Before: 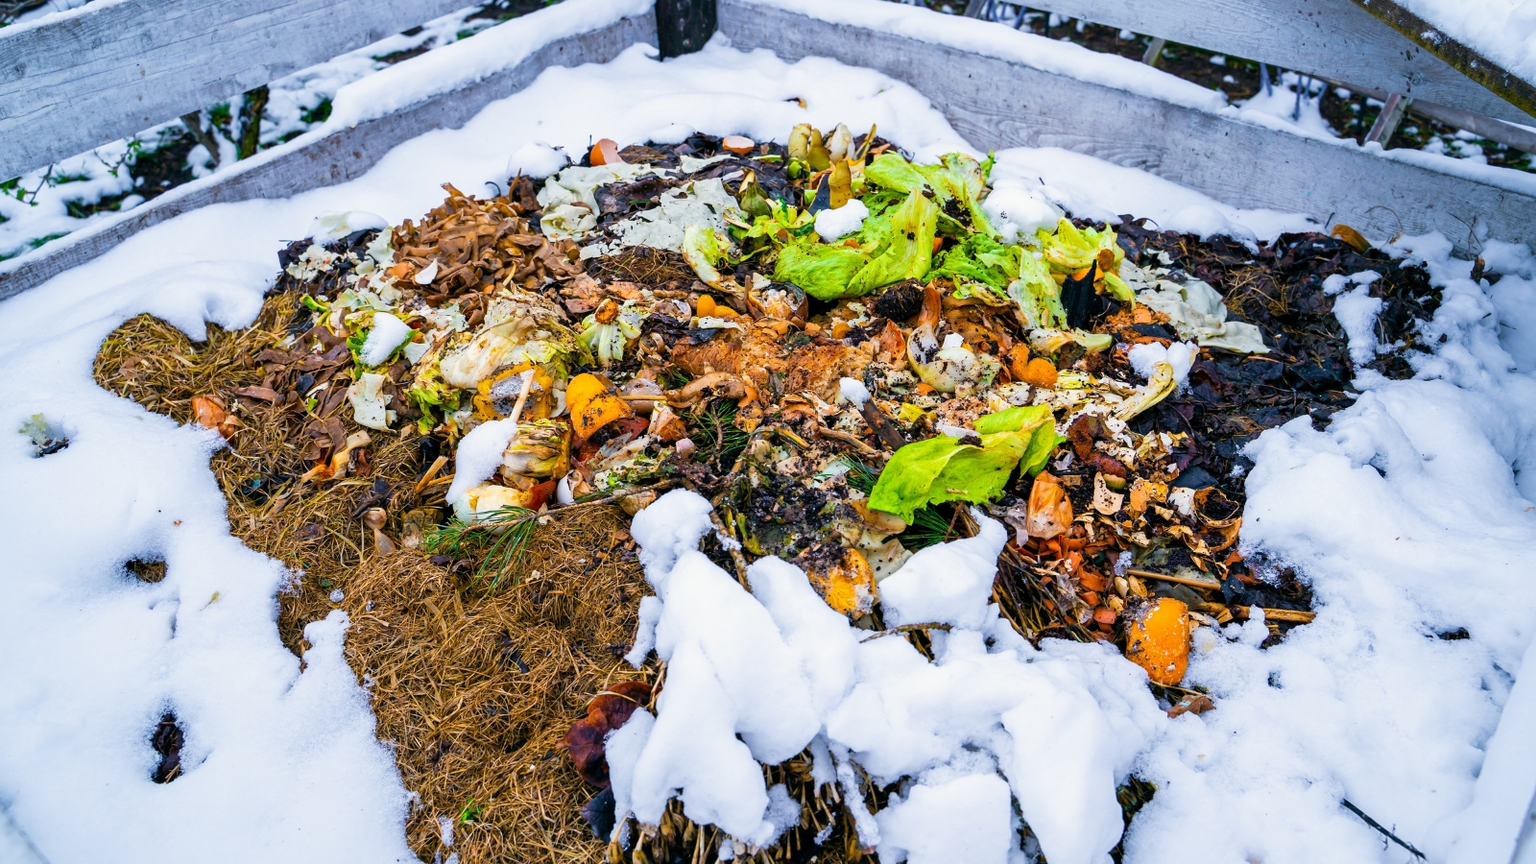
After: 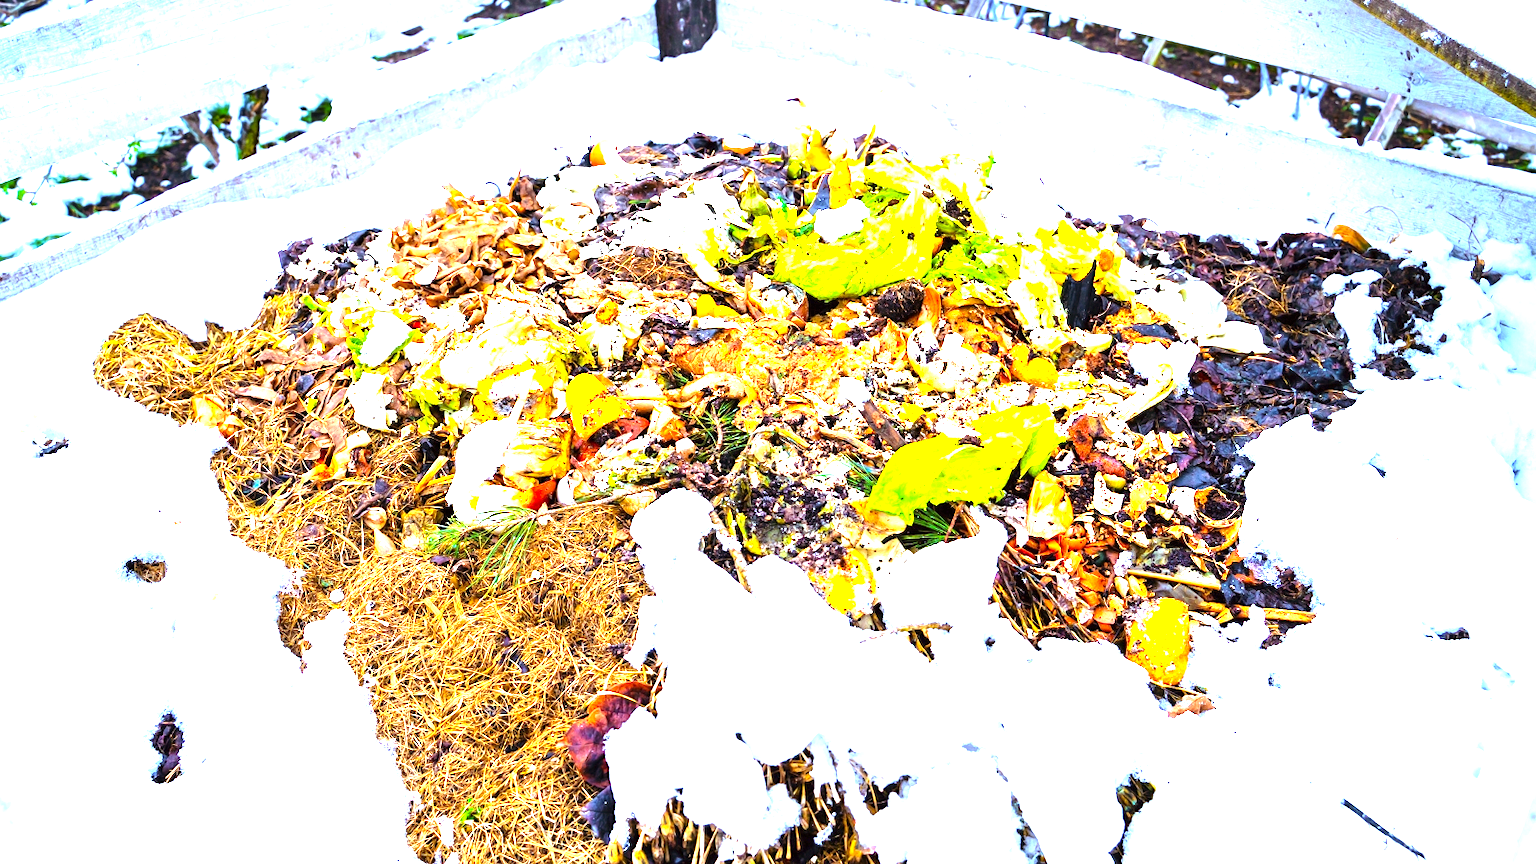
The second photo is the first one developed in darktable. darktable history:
rgb levels: mode RGB, independent channels, levels [[0, 0.474, 1], [0, 0.5, 1], [0, 0.5, 1]]
contrast brightness saturation: contrast 0.04, saturation 0.16
exposure: black level correction 0, exposure 2.088 EV, compensate exposure bias true, compensate highlight preservation false
tone equalizer: -8 EV -0.417 EV, -7 EV -0.389 EV, -6 EV -0.333 EV, -5 EV -0.222 EV, -3 EV 0.222 EV, -2 EV 0.333 EV, -1 EV 0.389 EV, +0 EV 0.417 EV, edges refinement/feathering 500, mask exposure compensation -1.57 EV, preserve details no
